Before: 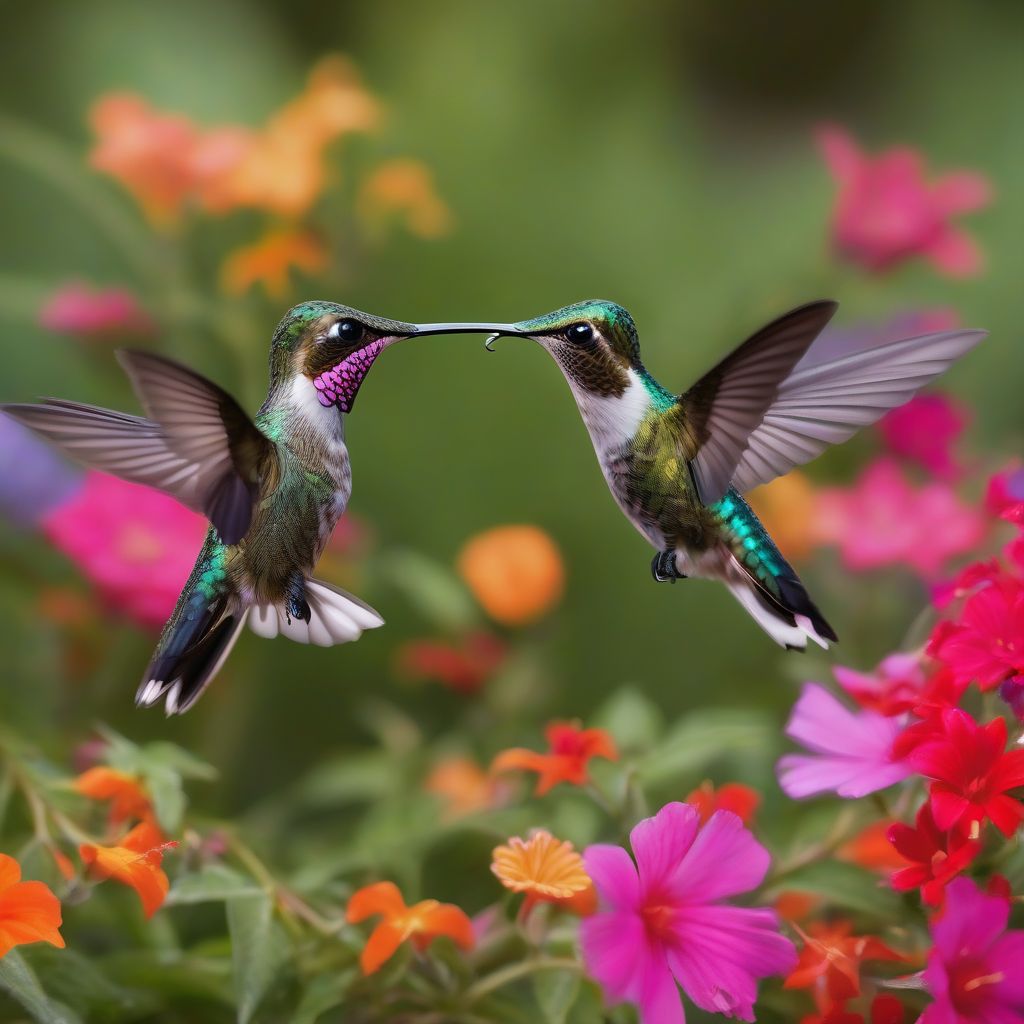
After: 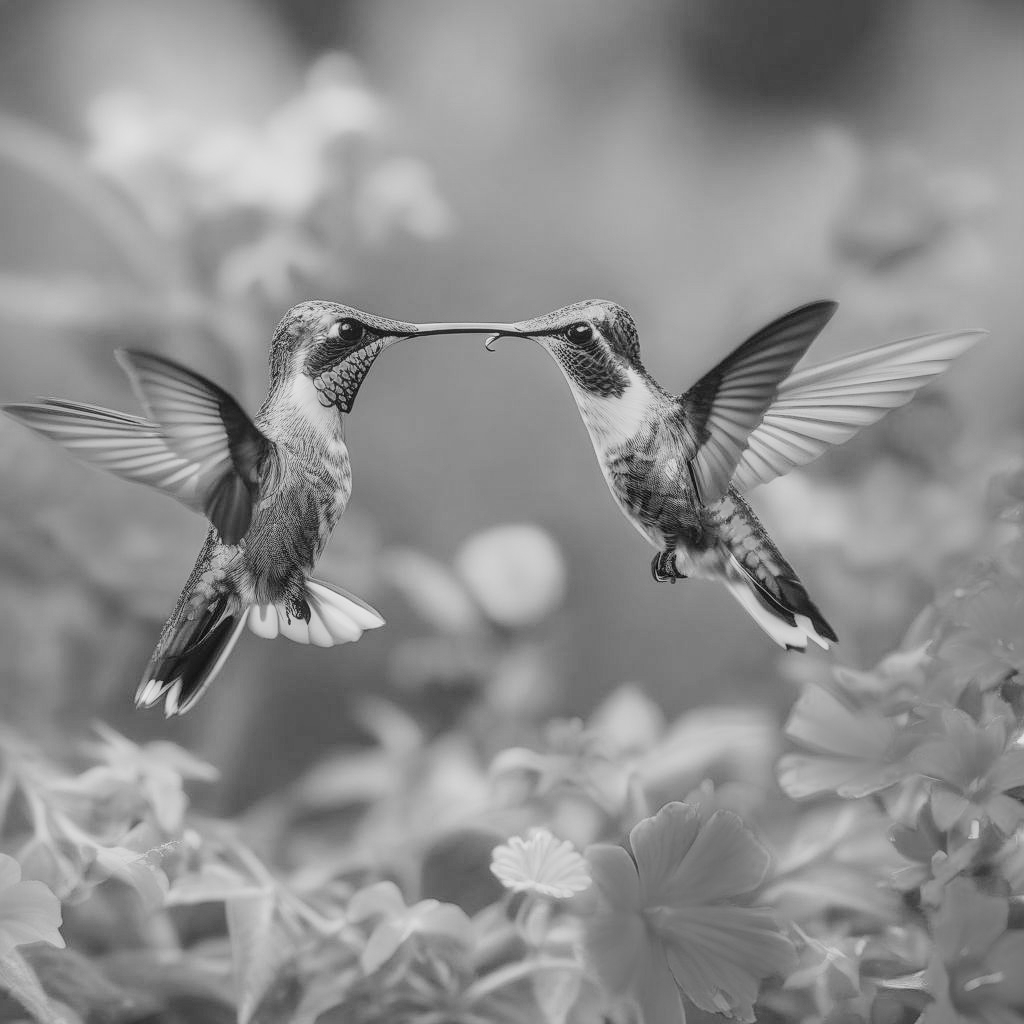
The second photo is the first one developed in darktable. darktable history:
tone curve: curves: ch0 [(0, 0.023) (0.184, 0.168) (0.491, 0.519) (0.748, 0.765) (1, 0.919)]; ch1 [(0, 0) (0.179, 0.173) (0.322, 0.32) (0.424, 0.424) (0.496, 0.501) (0.563, 0.586) (0.761, 0.803) (1, 1)]; ch2 [(0, 0) (0.434, 0.447) (0.483, 0.487) (0.557, 0.541) (0.697, 0.68) (1, 1)], color space Lab, independent channels, preserve colors none
exposure: black level correction 0, exposure 0.5 EV, compensate highlight preservation false
monochrome: a 26.22, b 42.67, size 0.8
sharpen: radius 1.272, amount 0.305, threshold 0
rotate and perspective: automatic cropping original format, crop left 0, crop top 0
color balance rgb: perceptual saturation grading › global saturation 30%, global vibrance 20%
local contrast: highlights 0%, shadows 0%, detail 133%
global tonemap: drago (0.7, 100)
